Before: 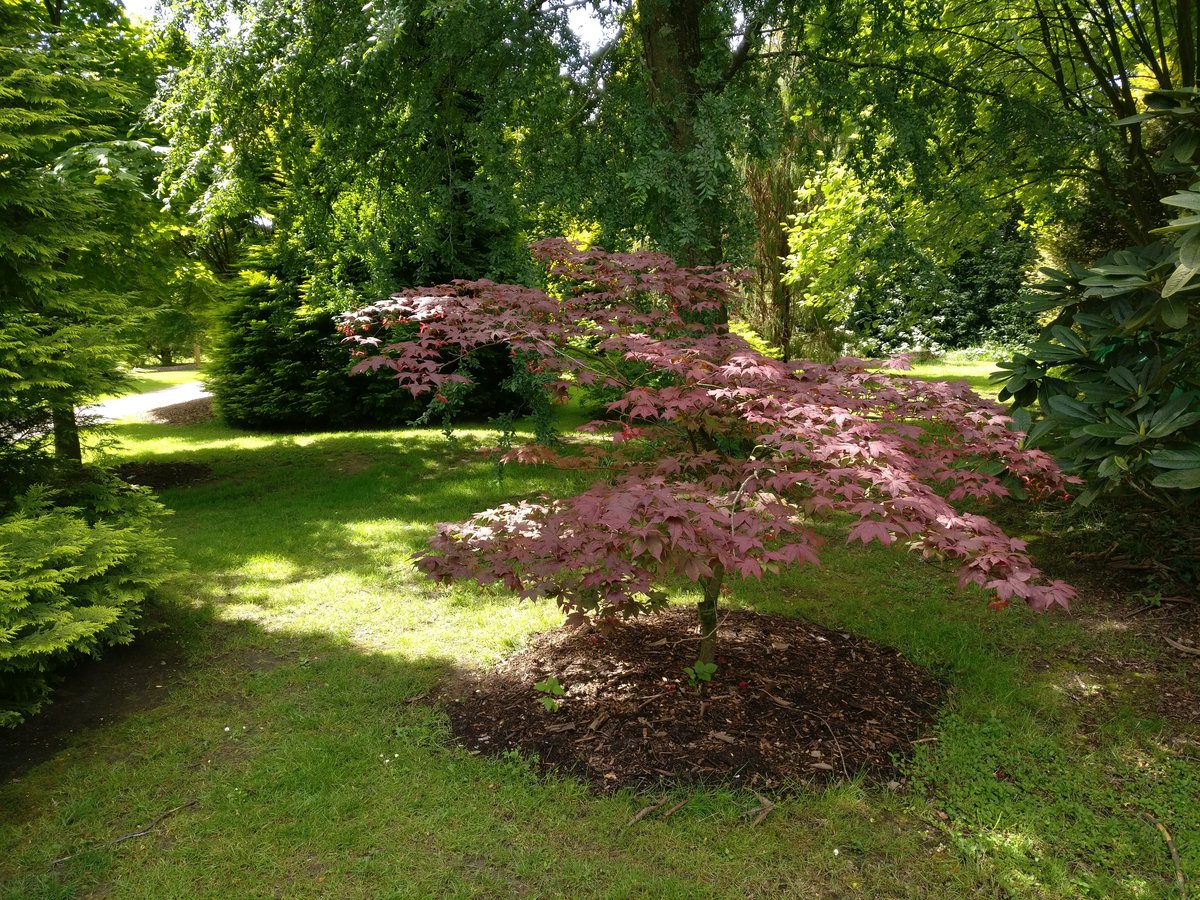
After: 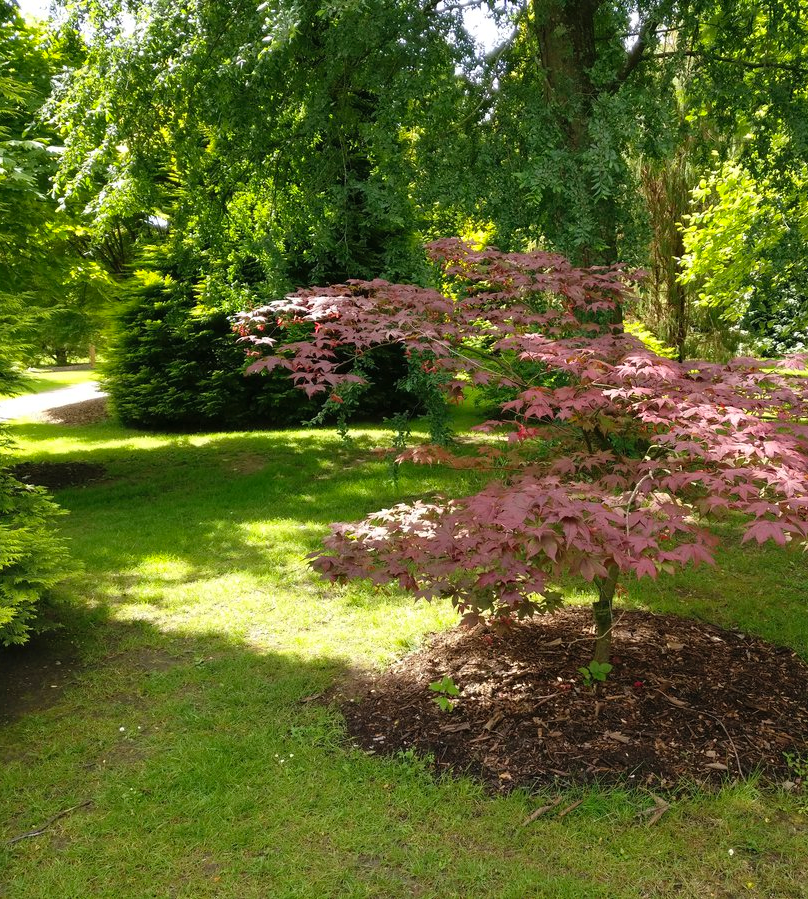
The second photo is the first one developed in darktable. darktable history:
crop and rotate: left 8.778%, right 23.819%
contrast brightness saturation: contrast 0.073, brightness 0.077, saturation 0.182
